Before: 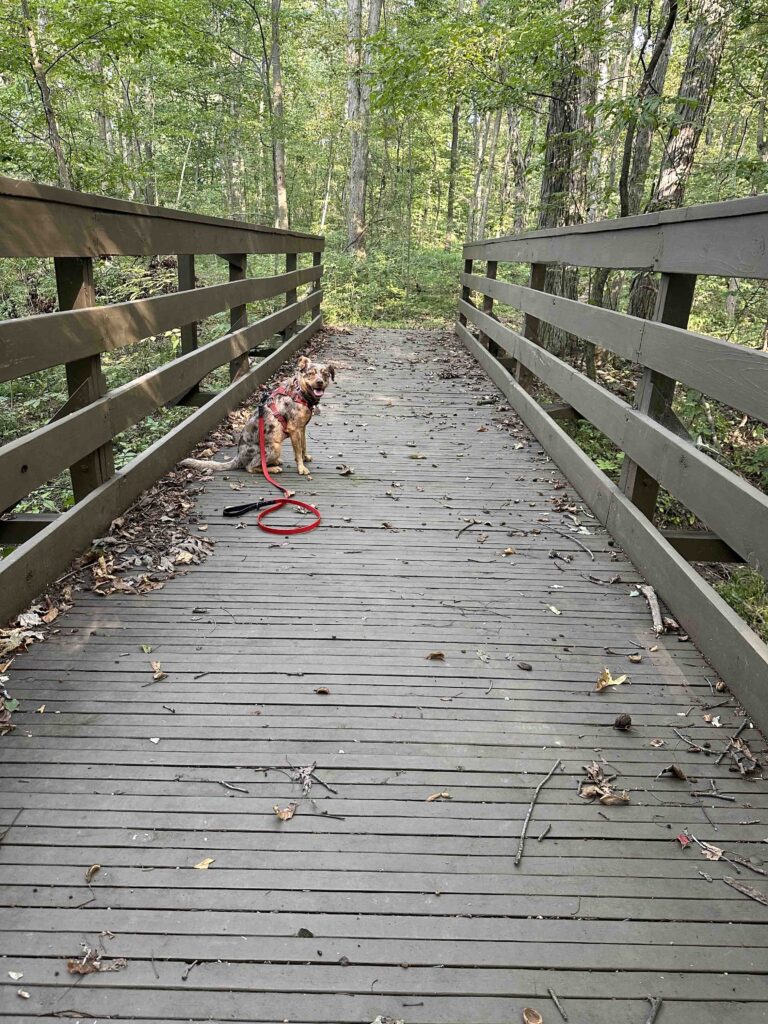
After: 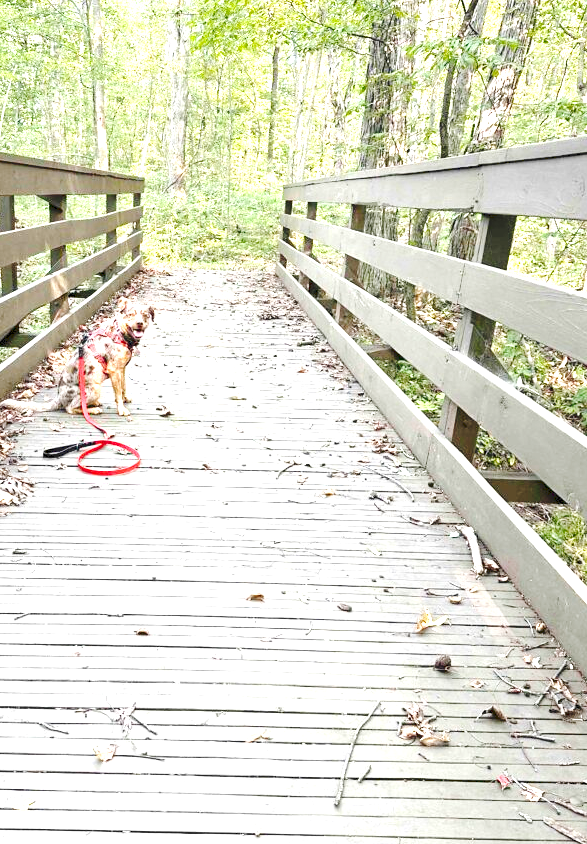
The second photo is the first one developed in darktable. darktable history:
exposure: black level correction 0.001, exposure 1.716 EV, compensate highlight preservation false
tone curve: curves: ch0 [(0, 0) (0.003, 0.112) (0.011, 0.115) (0.025, 0.111) (0.044, 0.114) (0.069, 0.126) (0.1, 0.144) (0.136, 0.164) (0.177, 0.196) (0.224, 0.249) (0.277, 0.316) (0.335, 0.401) (0.399, 0.487) (0.468, 0.571) (0.543, 0.647) (0.623, 0.728) (0.709, 0.795) (0.801, 0.866) (0.898, 0.933) (1, 1)], preserve colors none
crop: left 23.449%, top 5.819%, bottom 11.73%
